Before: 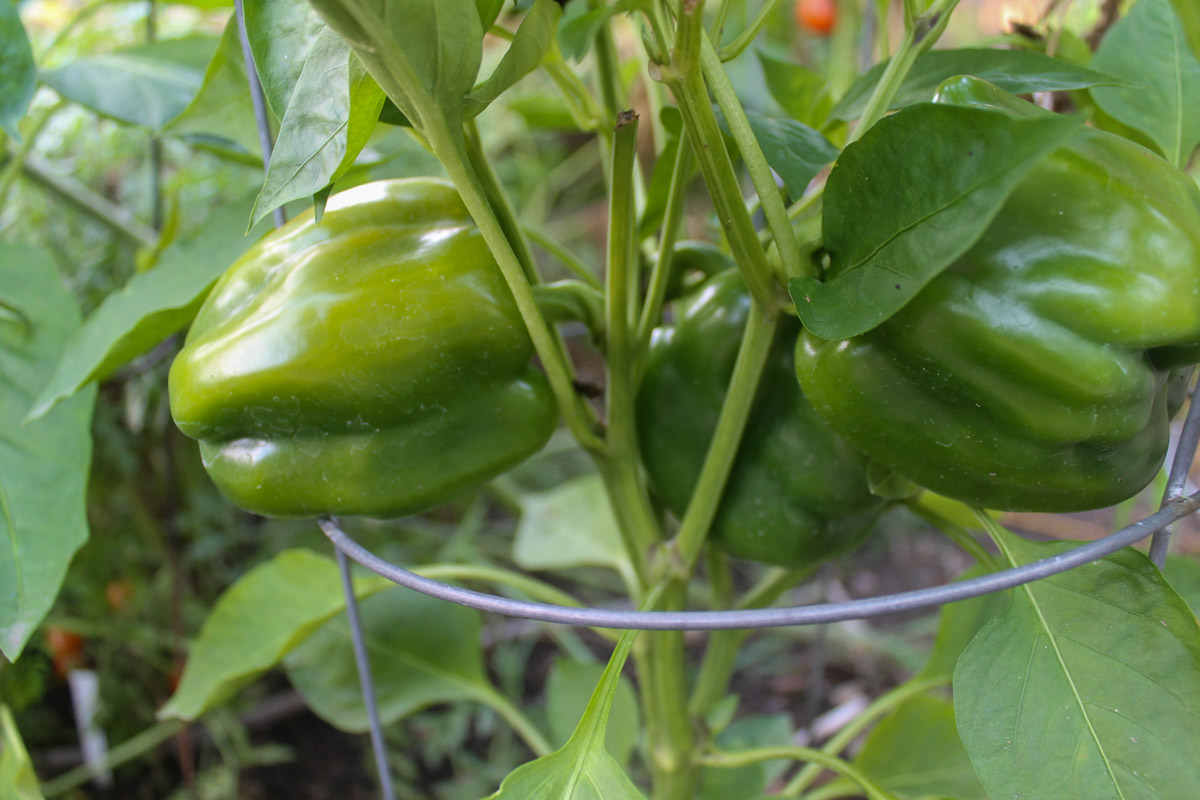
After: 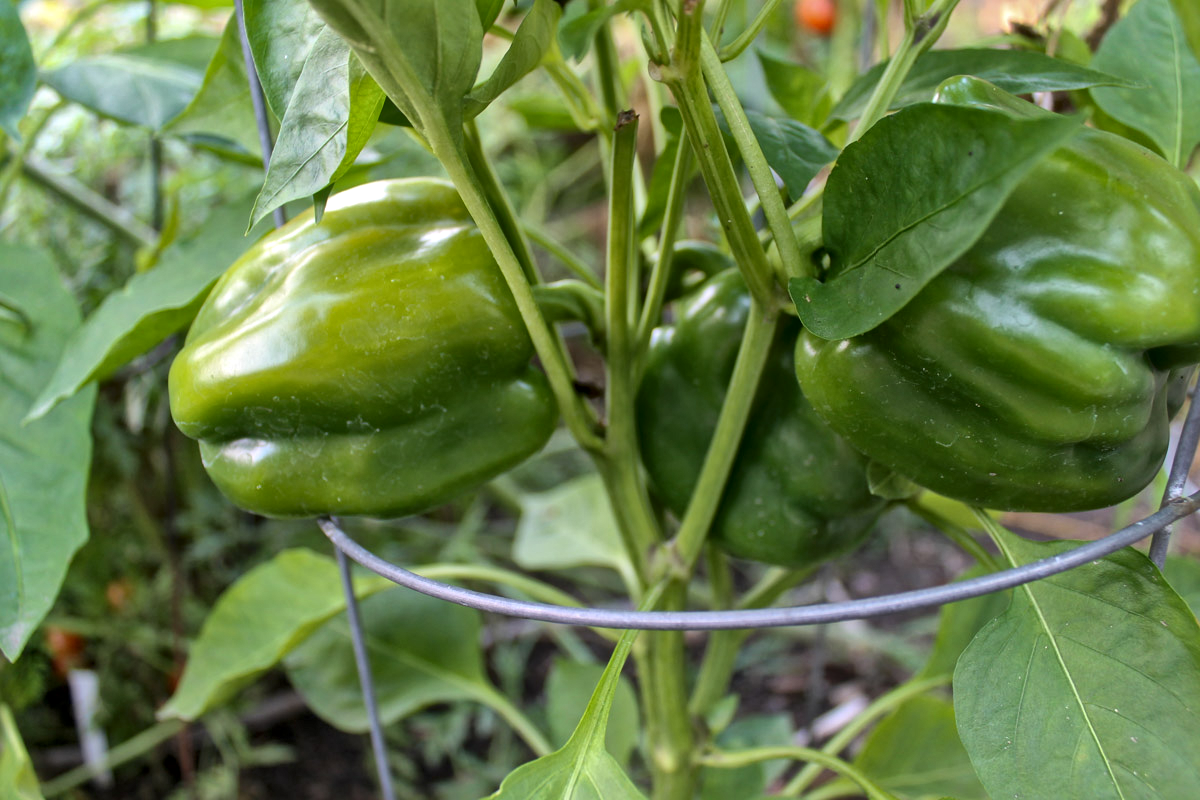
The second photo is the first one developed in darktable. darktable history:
local contrast: mode bilateral grid, contrast 20, coarseness 19, detail 163%, midtone range 0.2
